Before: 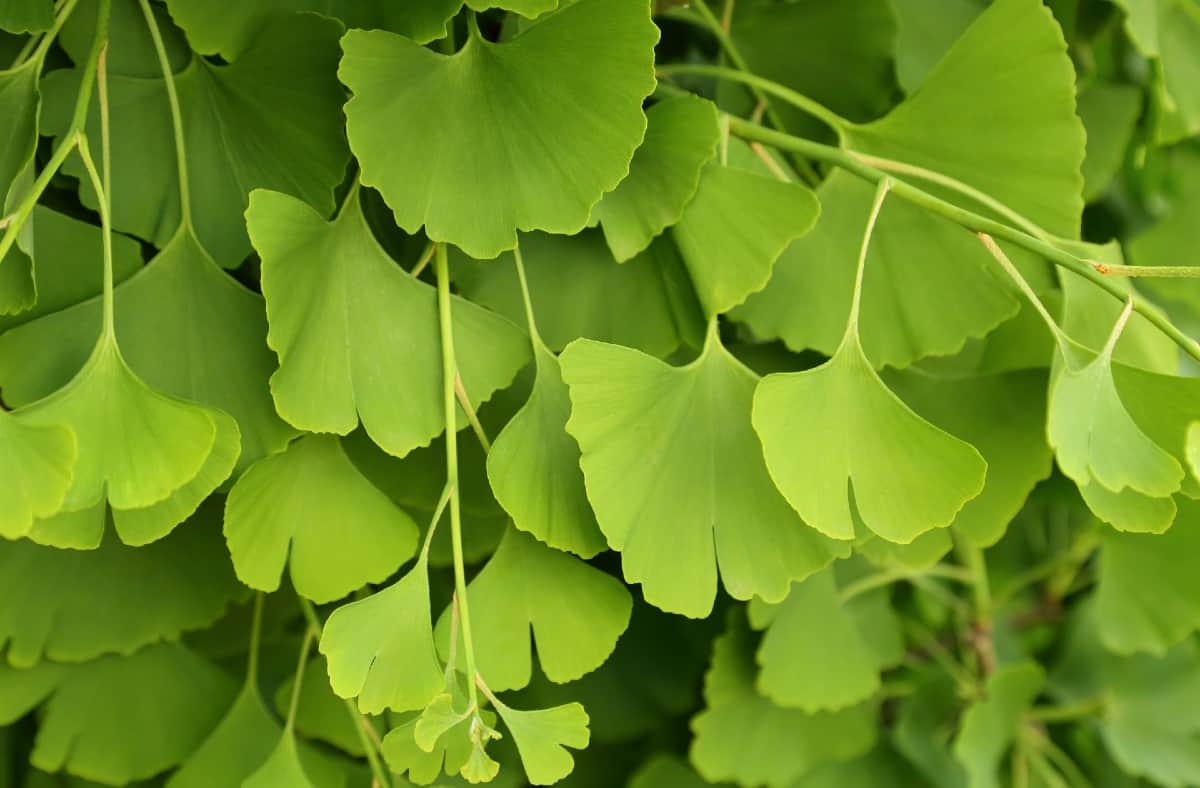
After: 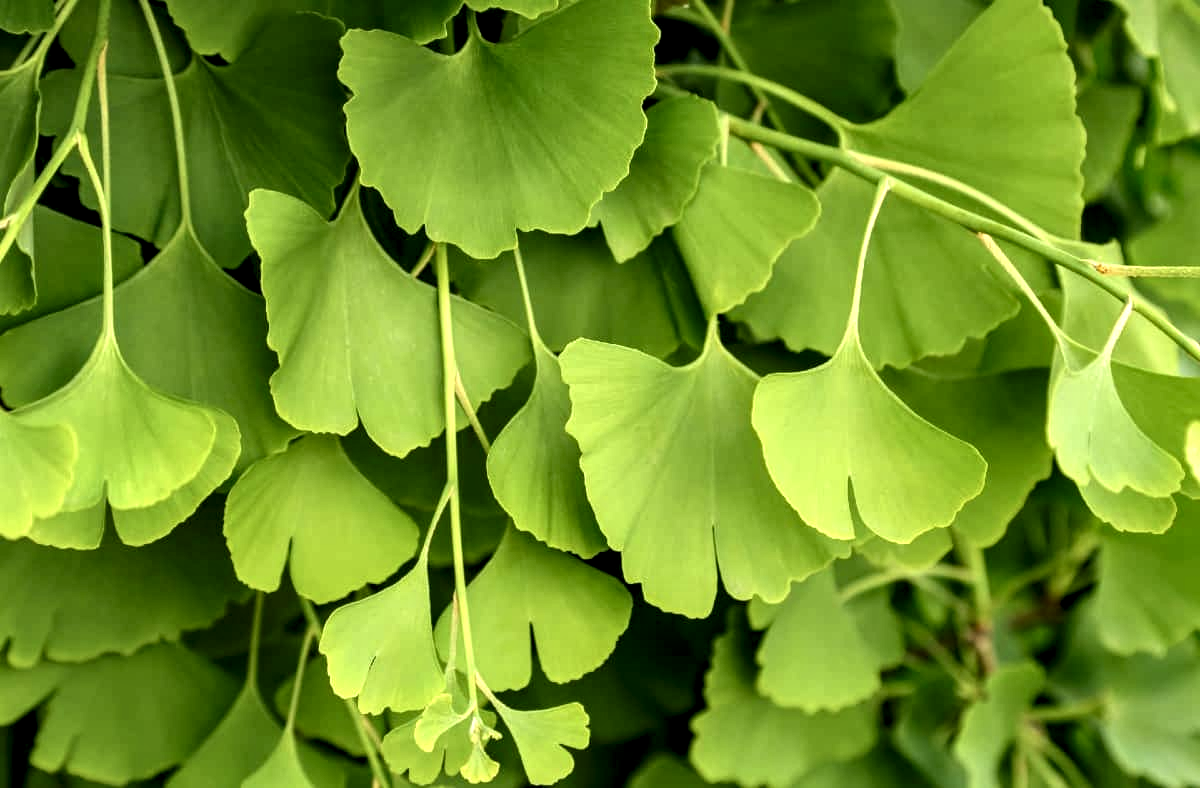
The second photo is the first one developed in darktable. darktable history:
local contrast: highlights 80%, shadows 57%, detail 175%, midtone range 0.605
